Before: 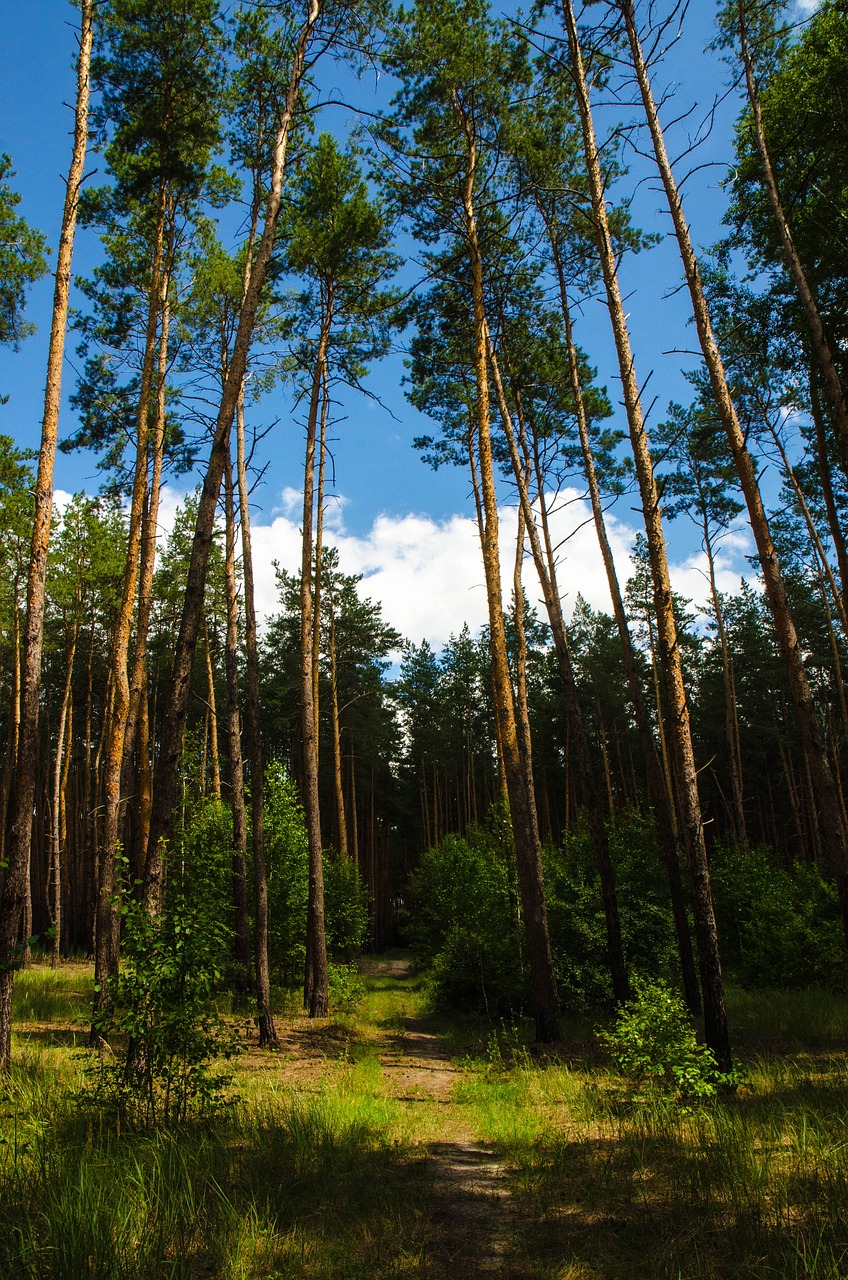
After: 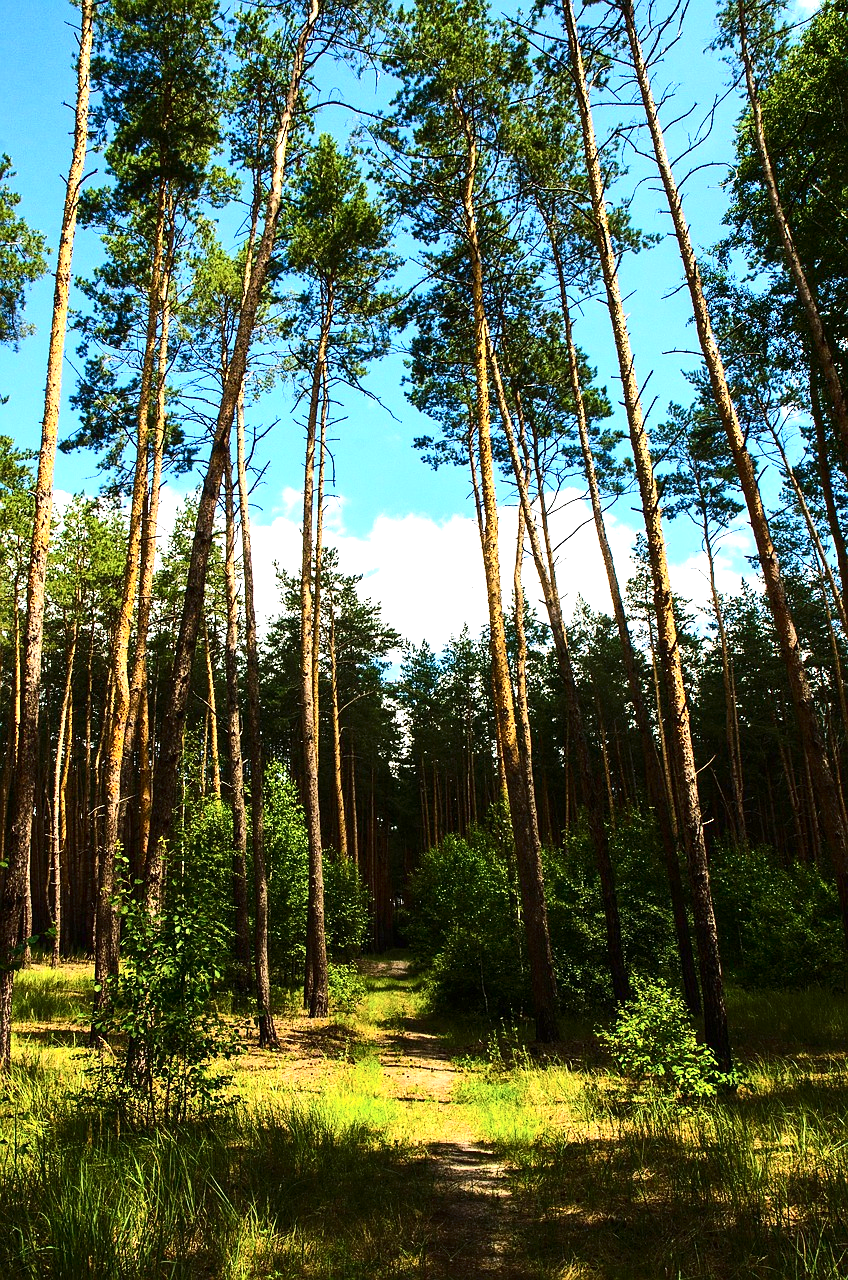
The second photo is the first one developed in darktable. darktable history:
contrast brightness saturation: contrast 0.289
sharpen: radius 1.219, amount 0.303, threshold 0.122
exposure: exposure 1.208 EV, compensate exposure bias true, compensate highlight preservation false
